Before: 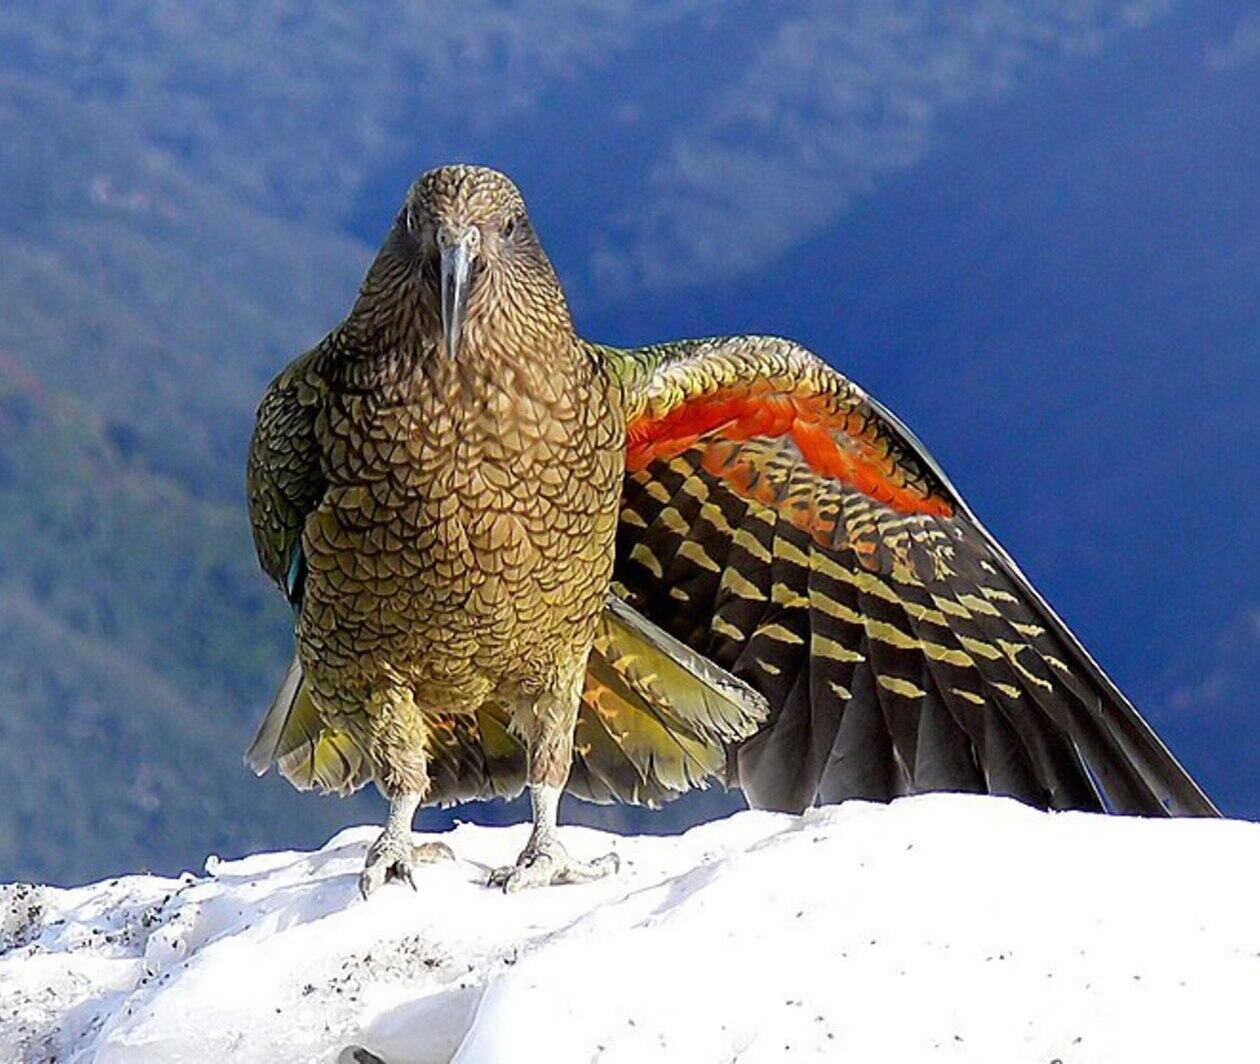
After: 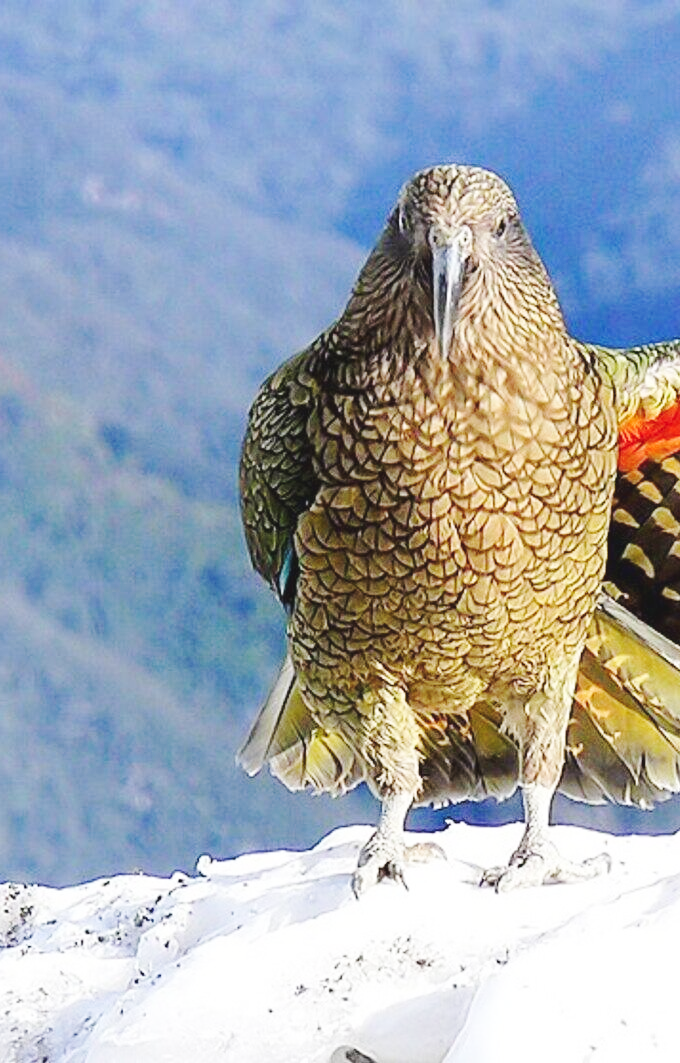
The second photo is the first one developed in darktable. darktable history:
crop: left 0.646%, right 45.321%, bottom 0.081%
base curve: curves: ch0 [(0, 0.007) (0.028, 0.063) (0.121, 0.311) (0.46, 0.743) (0.859, 0.957) (1, 1)], preserve colors none
